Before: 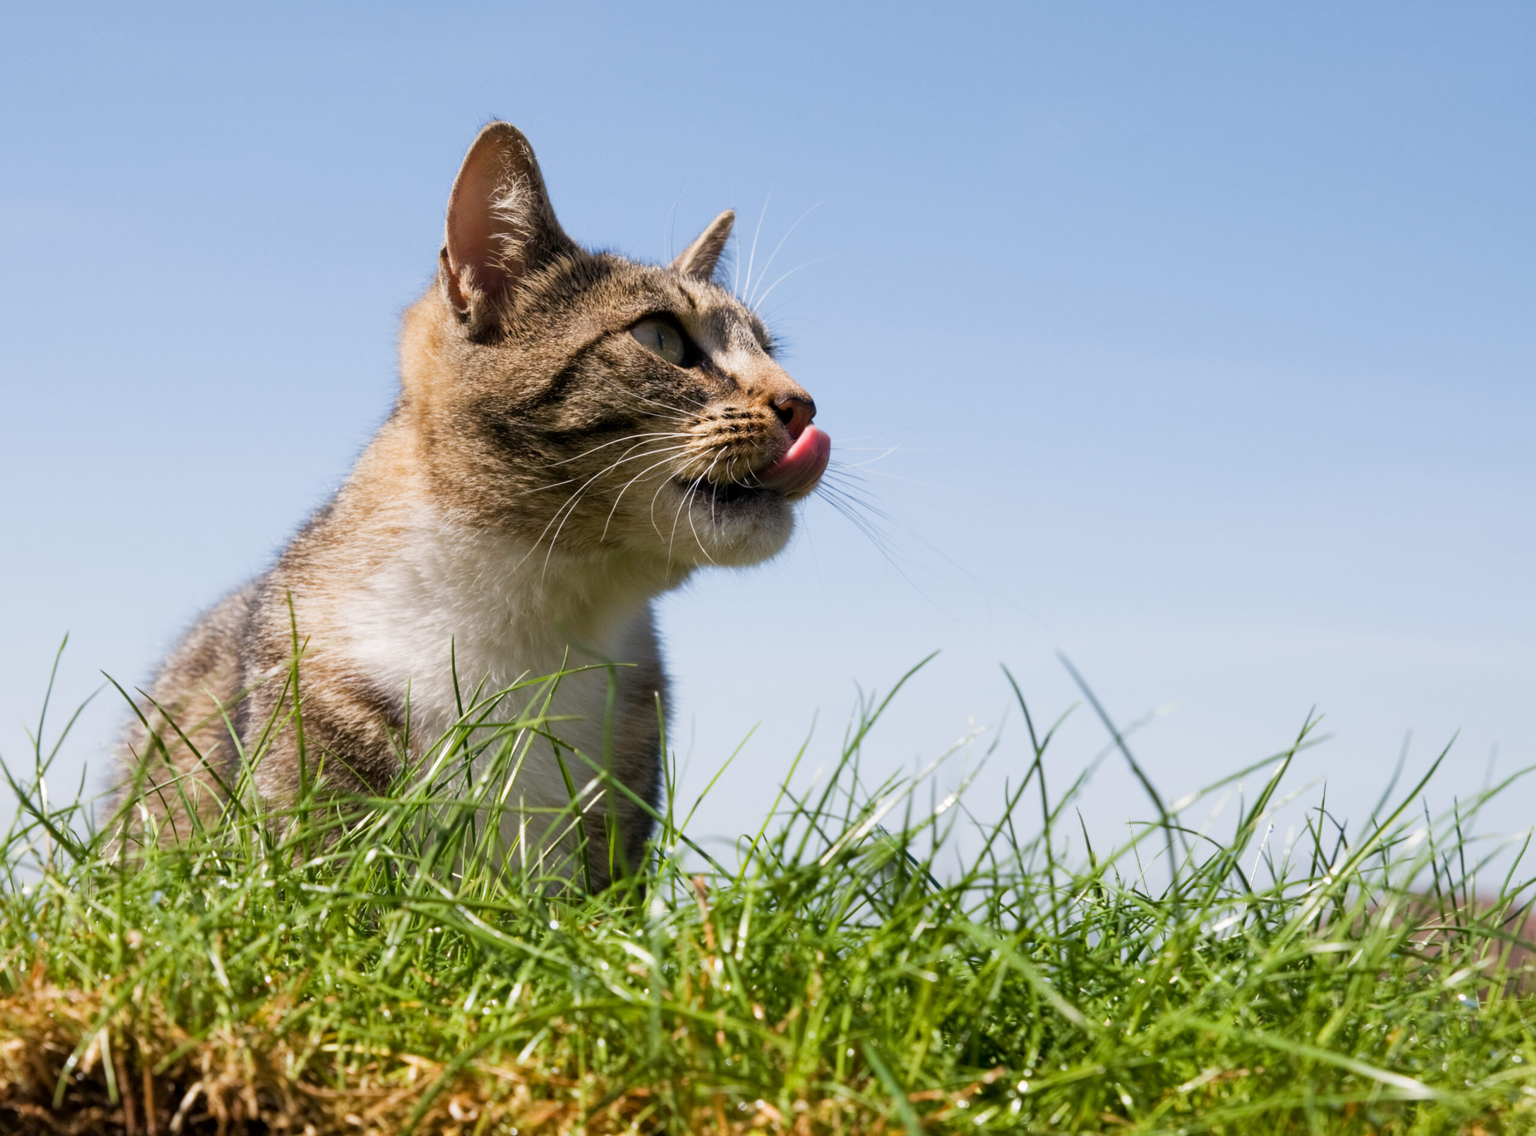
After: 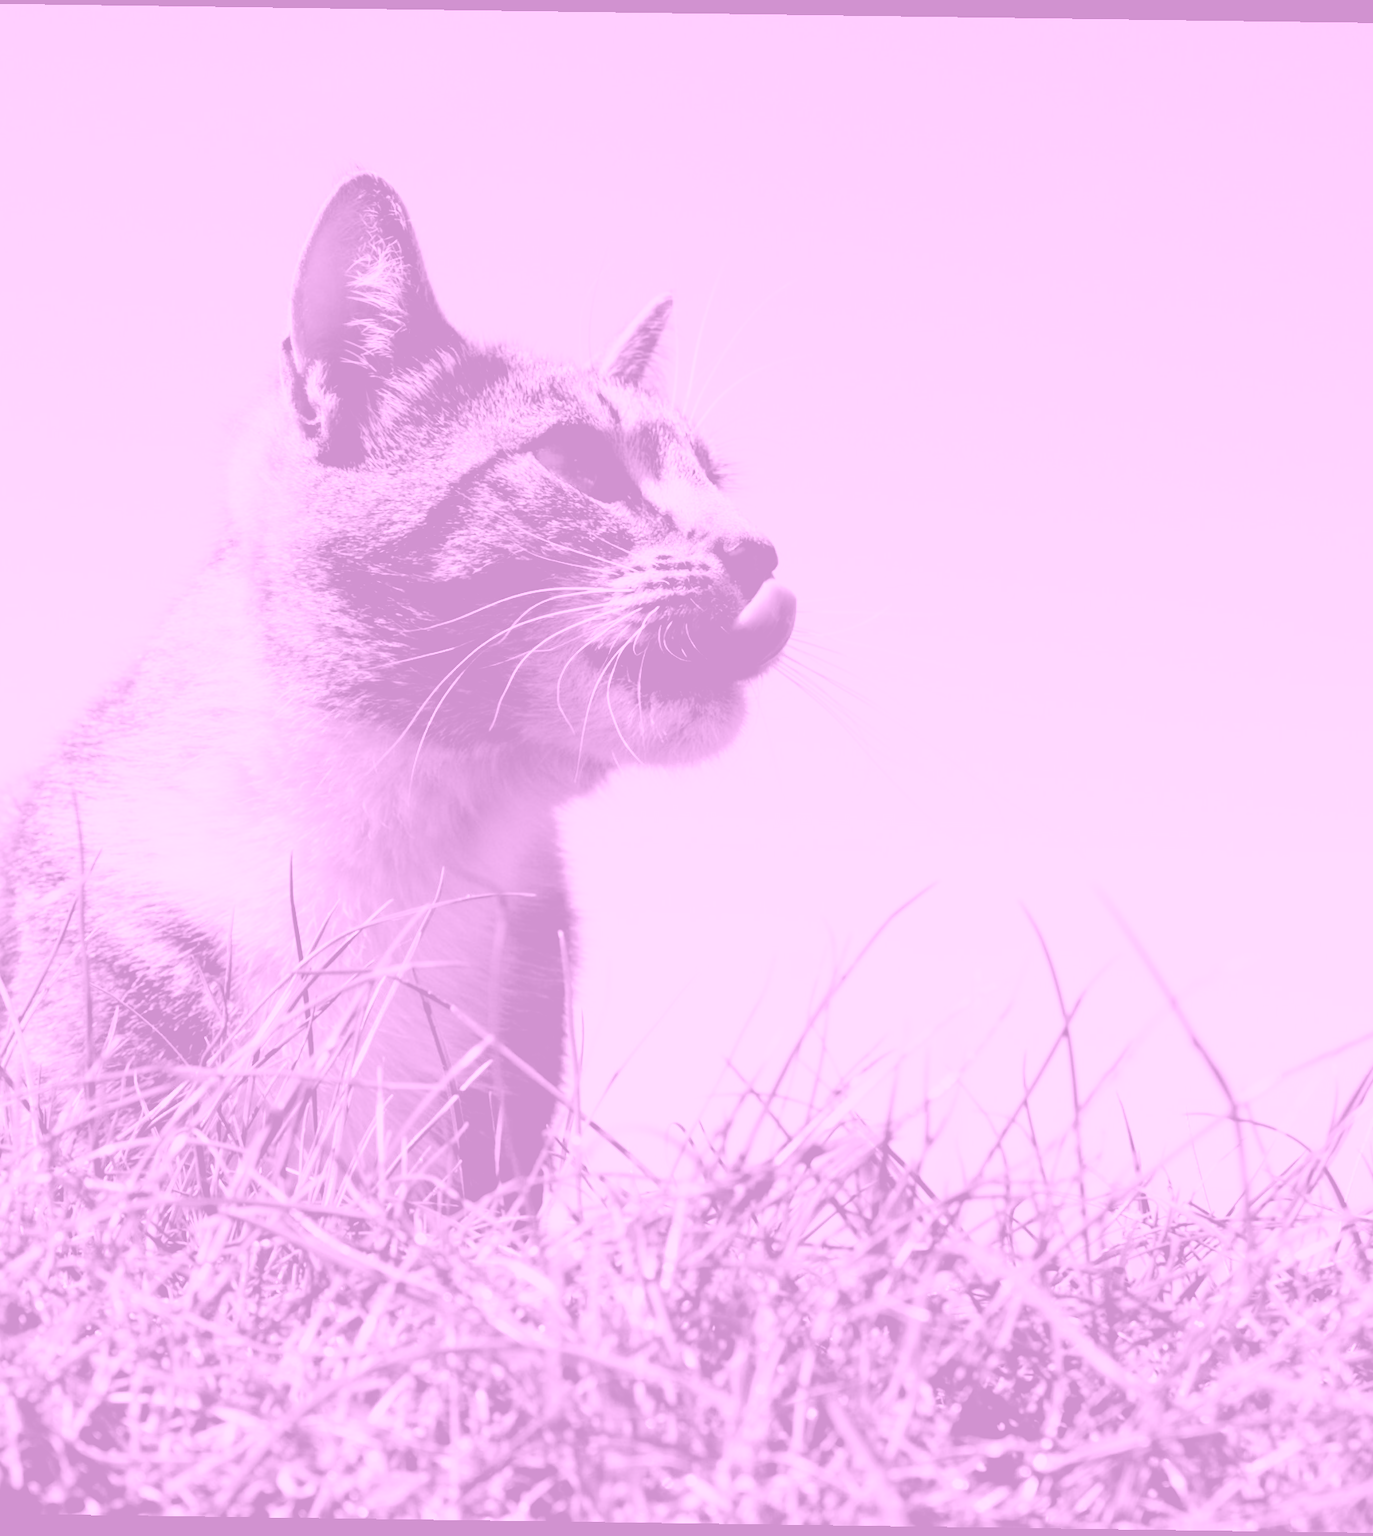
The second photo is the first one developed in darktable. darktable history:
colorize: hue 331.2°, saturation 75%, source mix 30.28%, lightness 70.52%, version 1
color balance rgb: shadows lift › luminance -9.41%, highlights gain › luminance 17.6%, global offset › luminance -1.45%, perceptual saturation grading › highlights -17.77%, perceptual saturation grading › mid-tones 33.1%, perceptual saturation grading › shadows 50.52%, global vibrance 24.22%
rotate and perspective: rotation 0.8°, automatic cropping off
color calibration: illuminant as shot in camera, x 0.383, y 0.38, temperature 3949.15 K, gamut compression 1.66
filmic rgb: black relative exposure -3.72 EV, white relative exposure 2.77 EV, dynamic range scaling -5.32%, hardness 3.03
crop and rotate: left 15.546%, right 17.787%
white balance: red 1, blue 1
exposure: exposure -0.157 EV, compensate highlight preservation false
